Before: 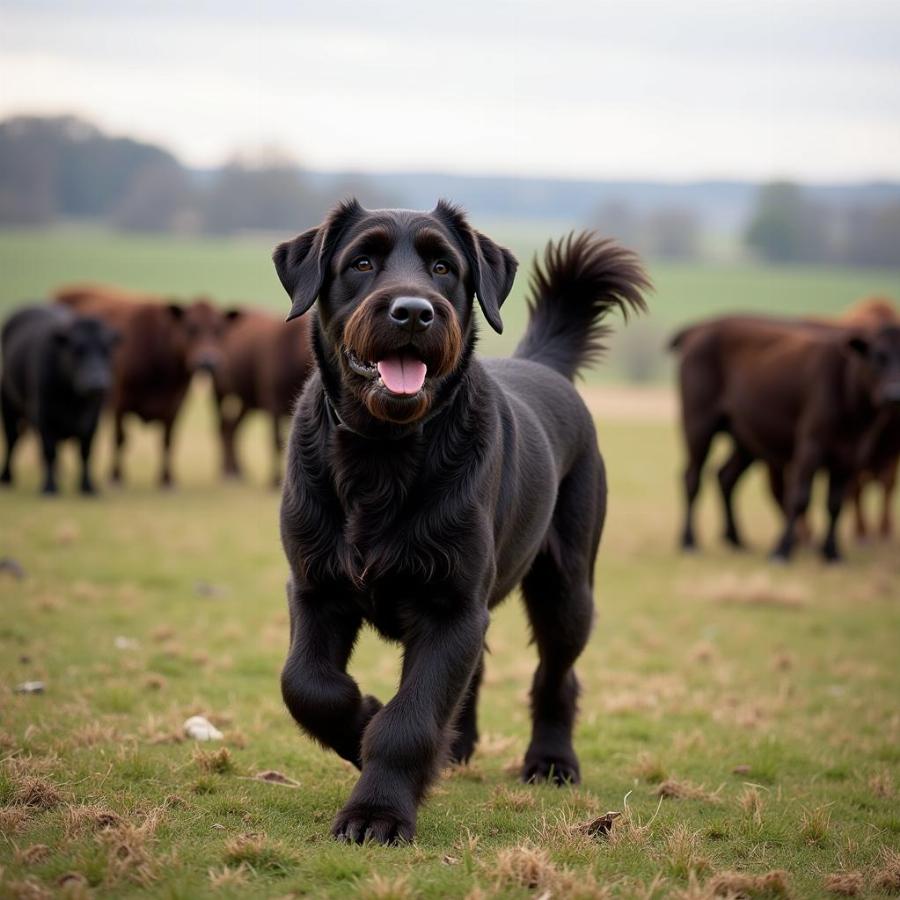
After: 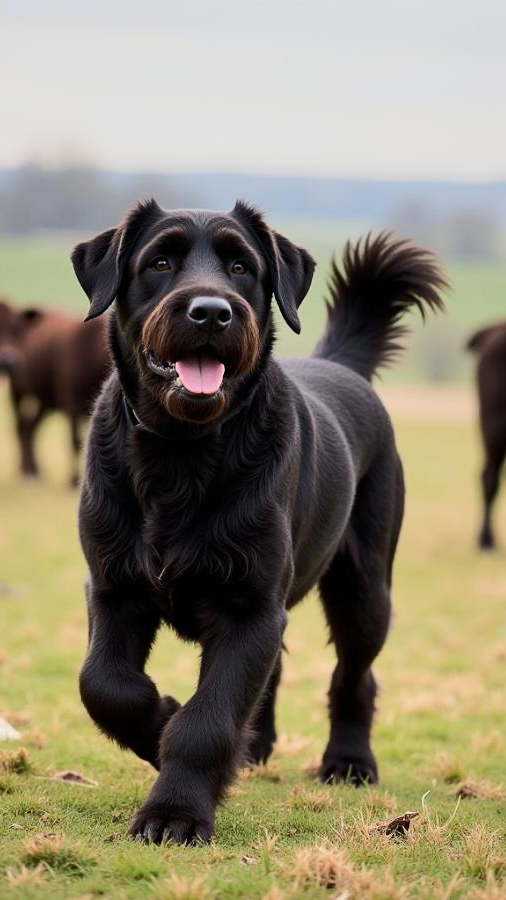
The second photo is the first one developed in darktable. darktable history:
rgb curve: curves: ch0 [(0, 0) (0.284, 0.292) (0.505, 0.644) (1, 1)]; ch1 [(0, 0) (0.284, 0.292) (0.505, 0.644) (1, 1)]; ch2 [(0, 0) (0.284, 0.292) (0.505, 0.644) (1, 1)], compensate middle gray true
crop and rotate: left 22.516%, right 21.234%
graduated density: on, module defaults
